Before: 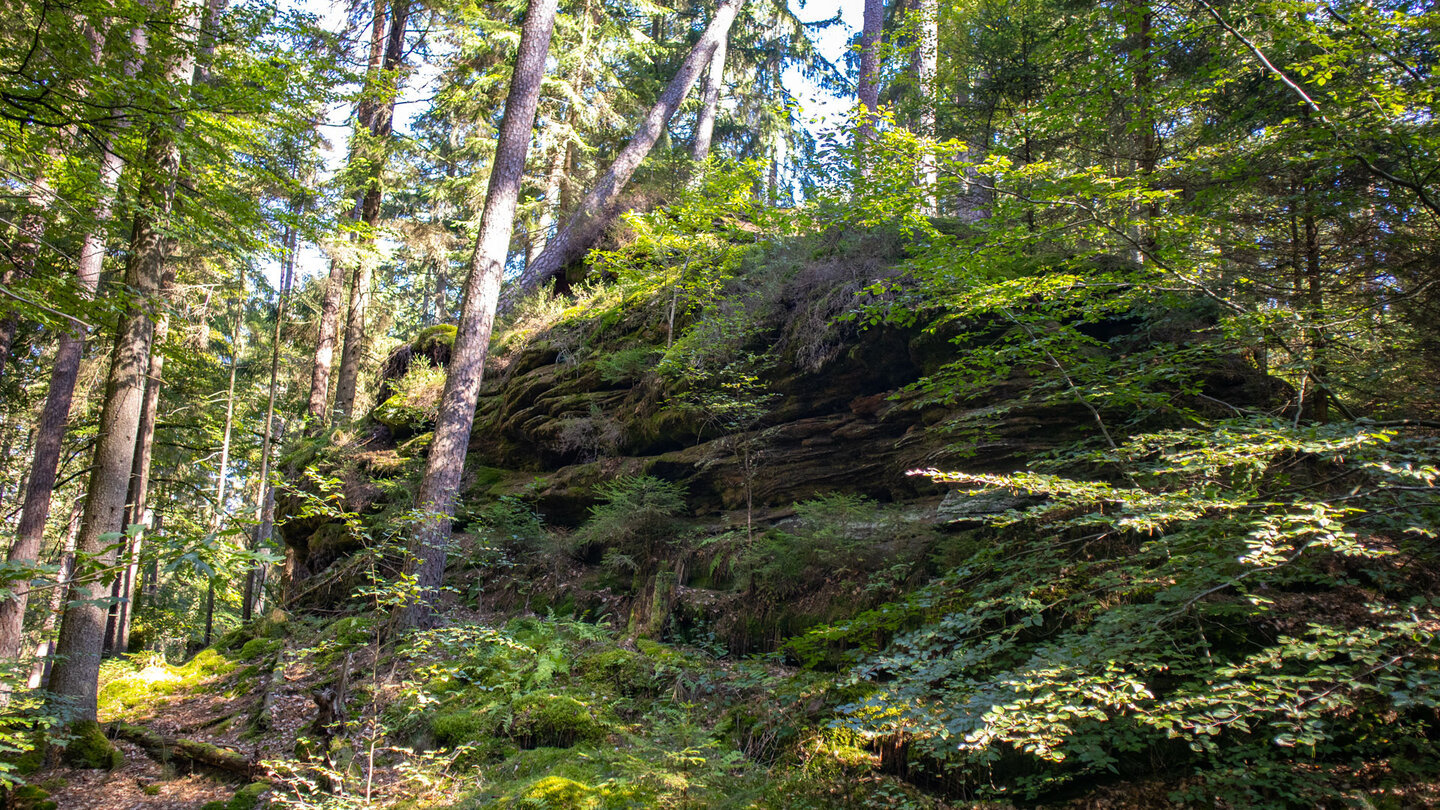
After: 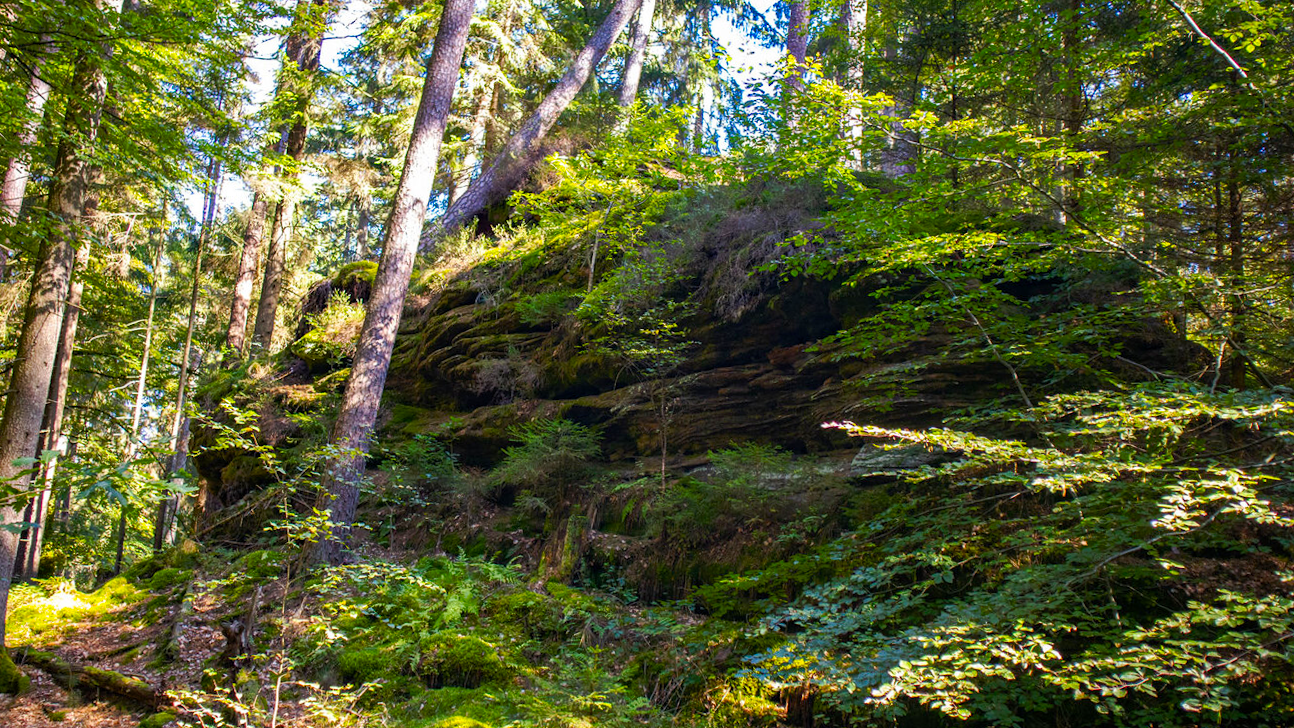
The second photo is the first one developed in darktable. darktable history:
color balance rgb: perceptual saturation grading › global saturation 35%, perceptual saturation grading › highlights -25%, perceptual saturation grading › shadows 25%, global vibrance 10%
crop and rotate: angle -1.96°, left 3.097%, top 4.154%, right 1.586%, bottom 0.529%
tone curve: curves: ch0 [(0, 0) (0.003, 0.003) (0.011, 0.01) (0.025, 0.023) (0.044, 0.041) (0.069, 0.064) (0.1, 0.092) (0.136, 0.125) (0.177, 0.163) (0.224, 0.207) (0.277, 0.255) (0.335, 0.309) (0.399, 0.375) (0.468, 0.459) (0.543, 0.548) (0.623, 0.629) (0.709, 0.716) (0.801, 0.808) (0.898, 0.911) (1, 1)], preserve colors none
